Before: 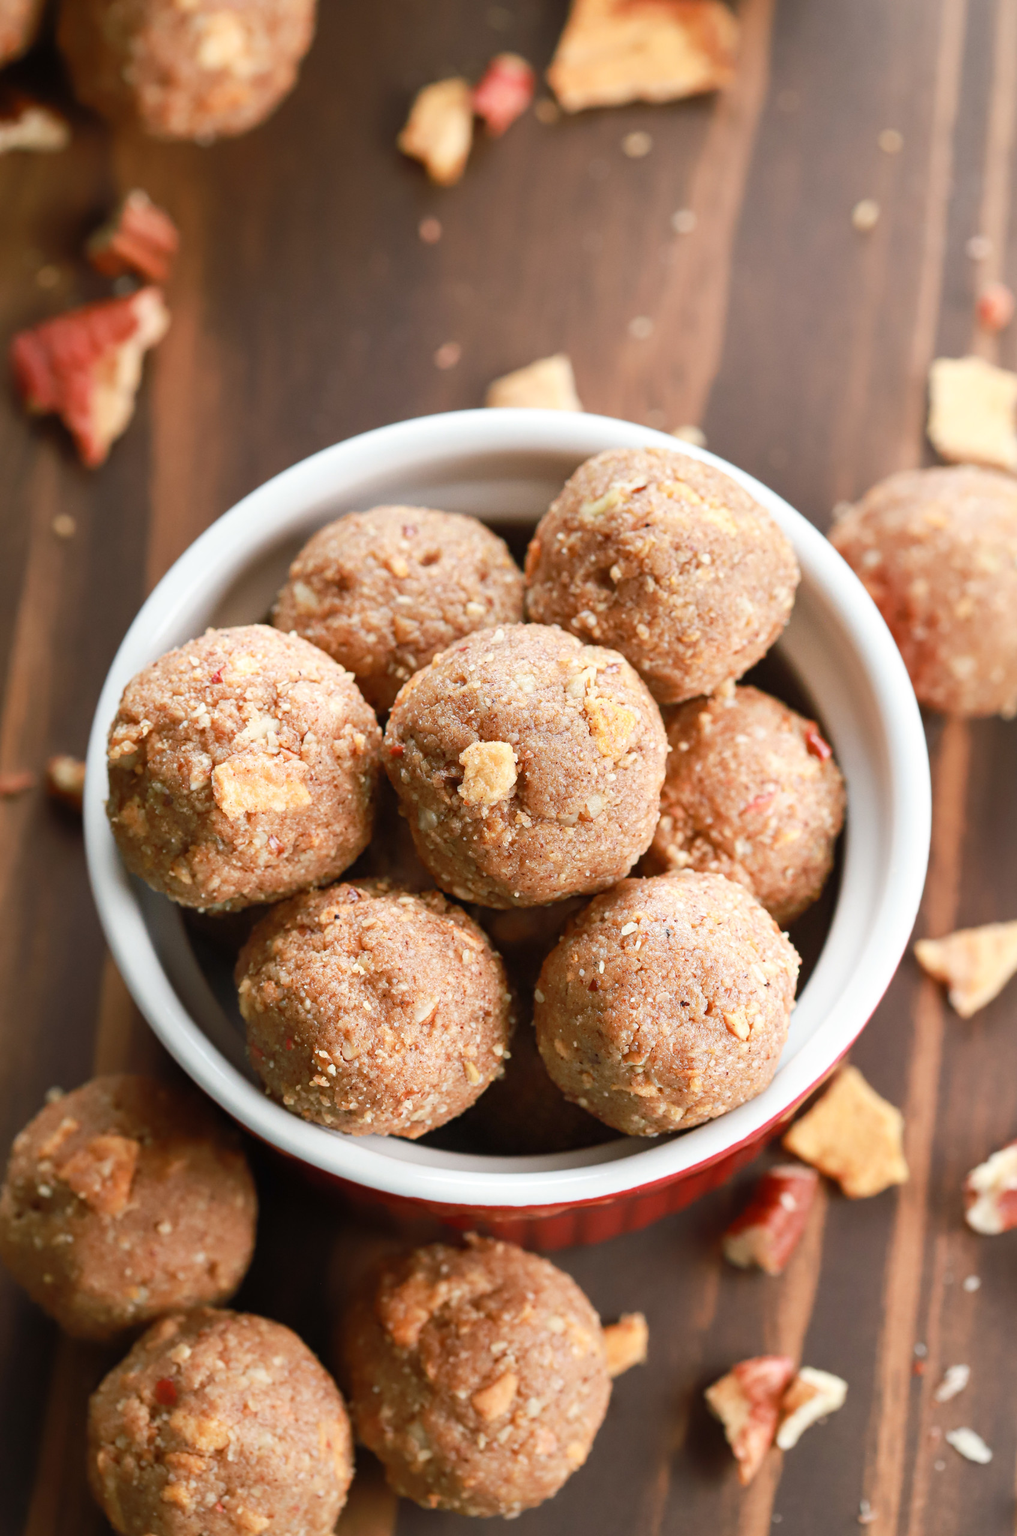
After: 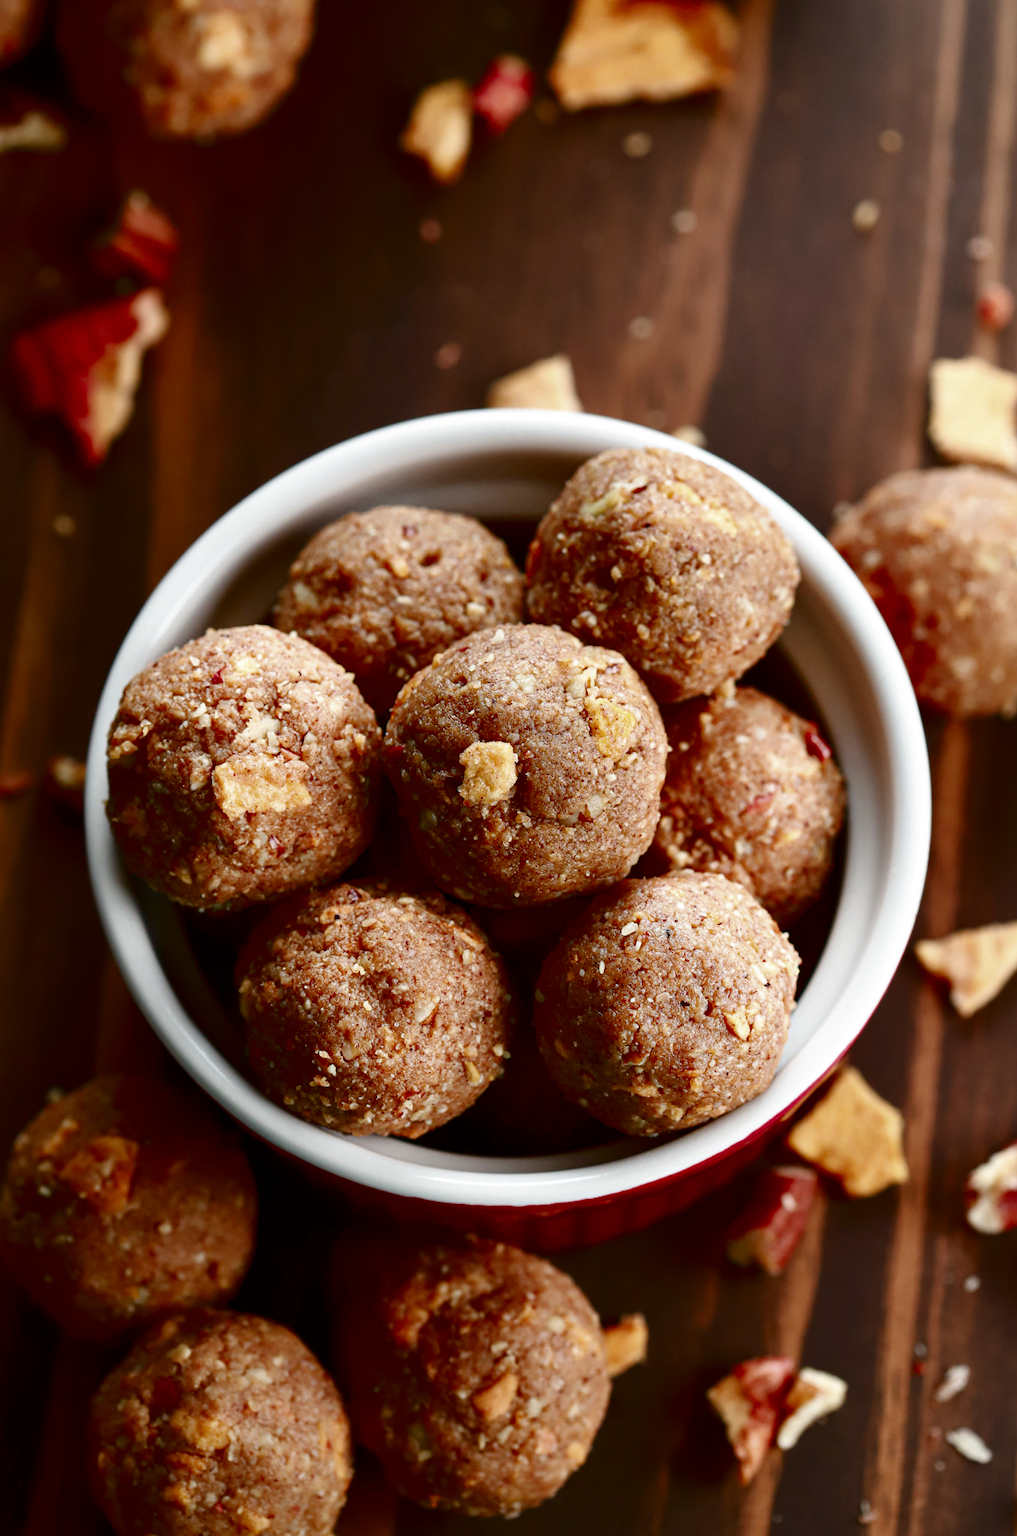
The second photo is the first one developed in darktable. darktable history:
contrast brightness saturation: contrast 0.088, brightness -0.593, saturation 0.174
